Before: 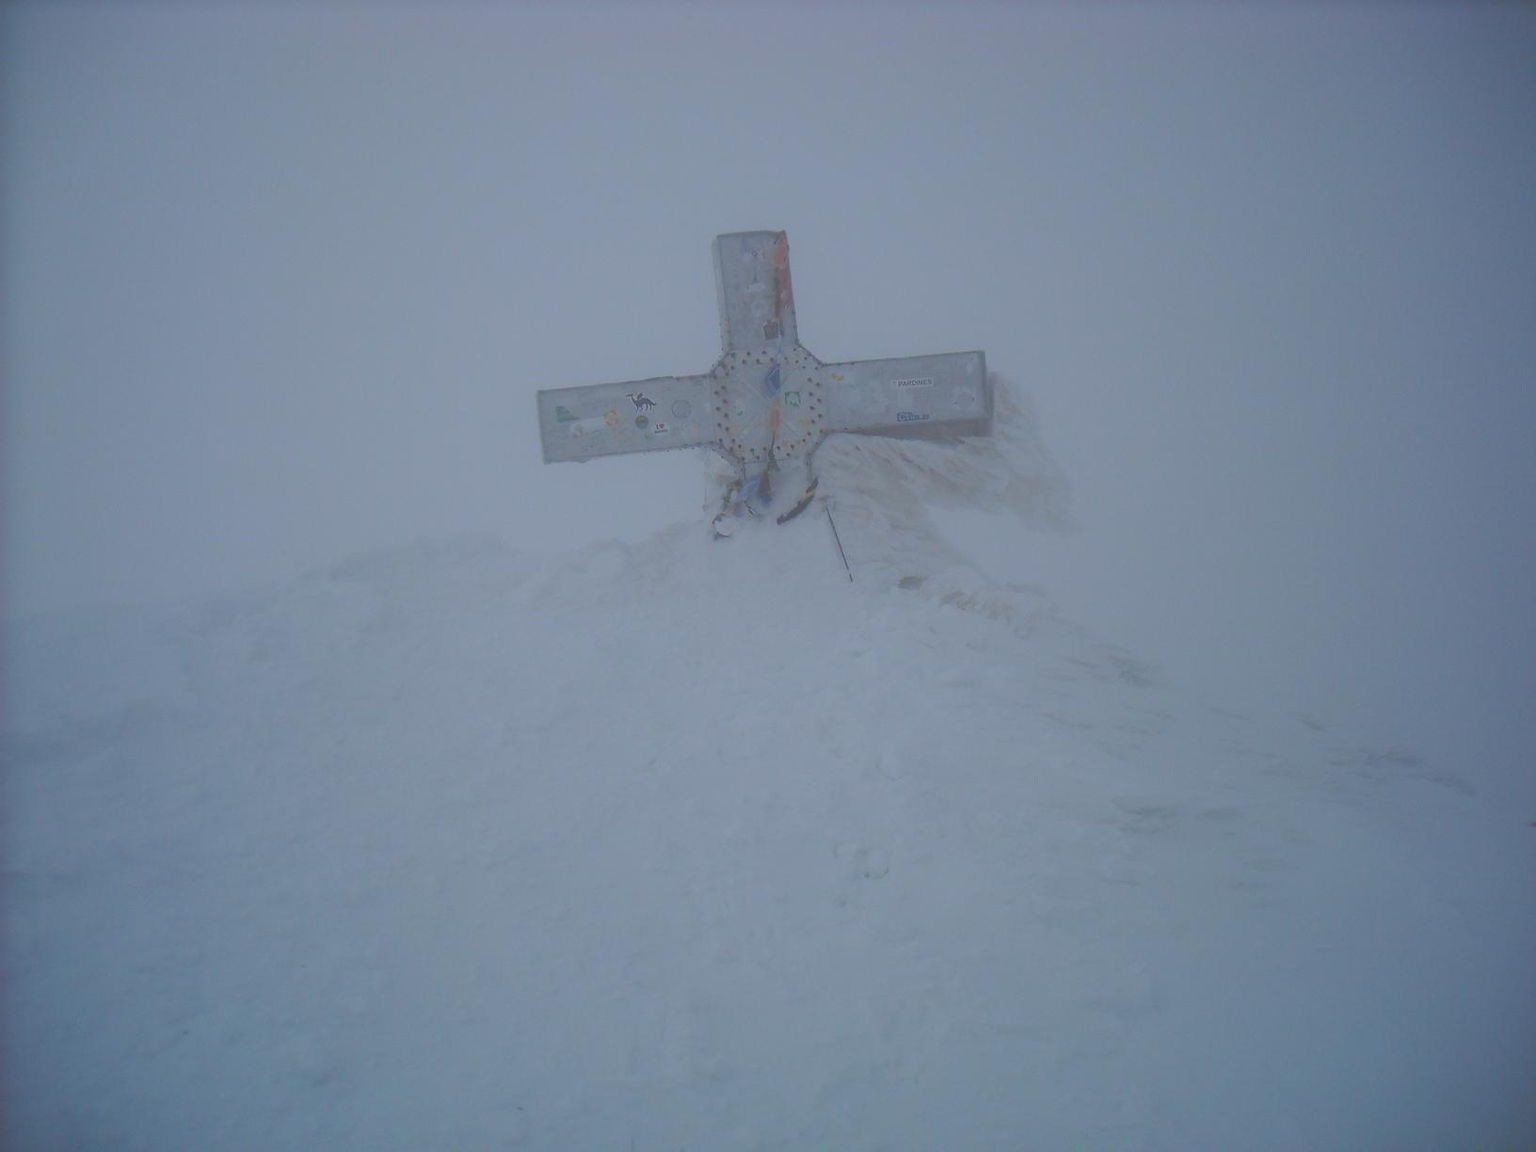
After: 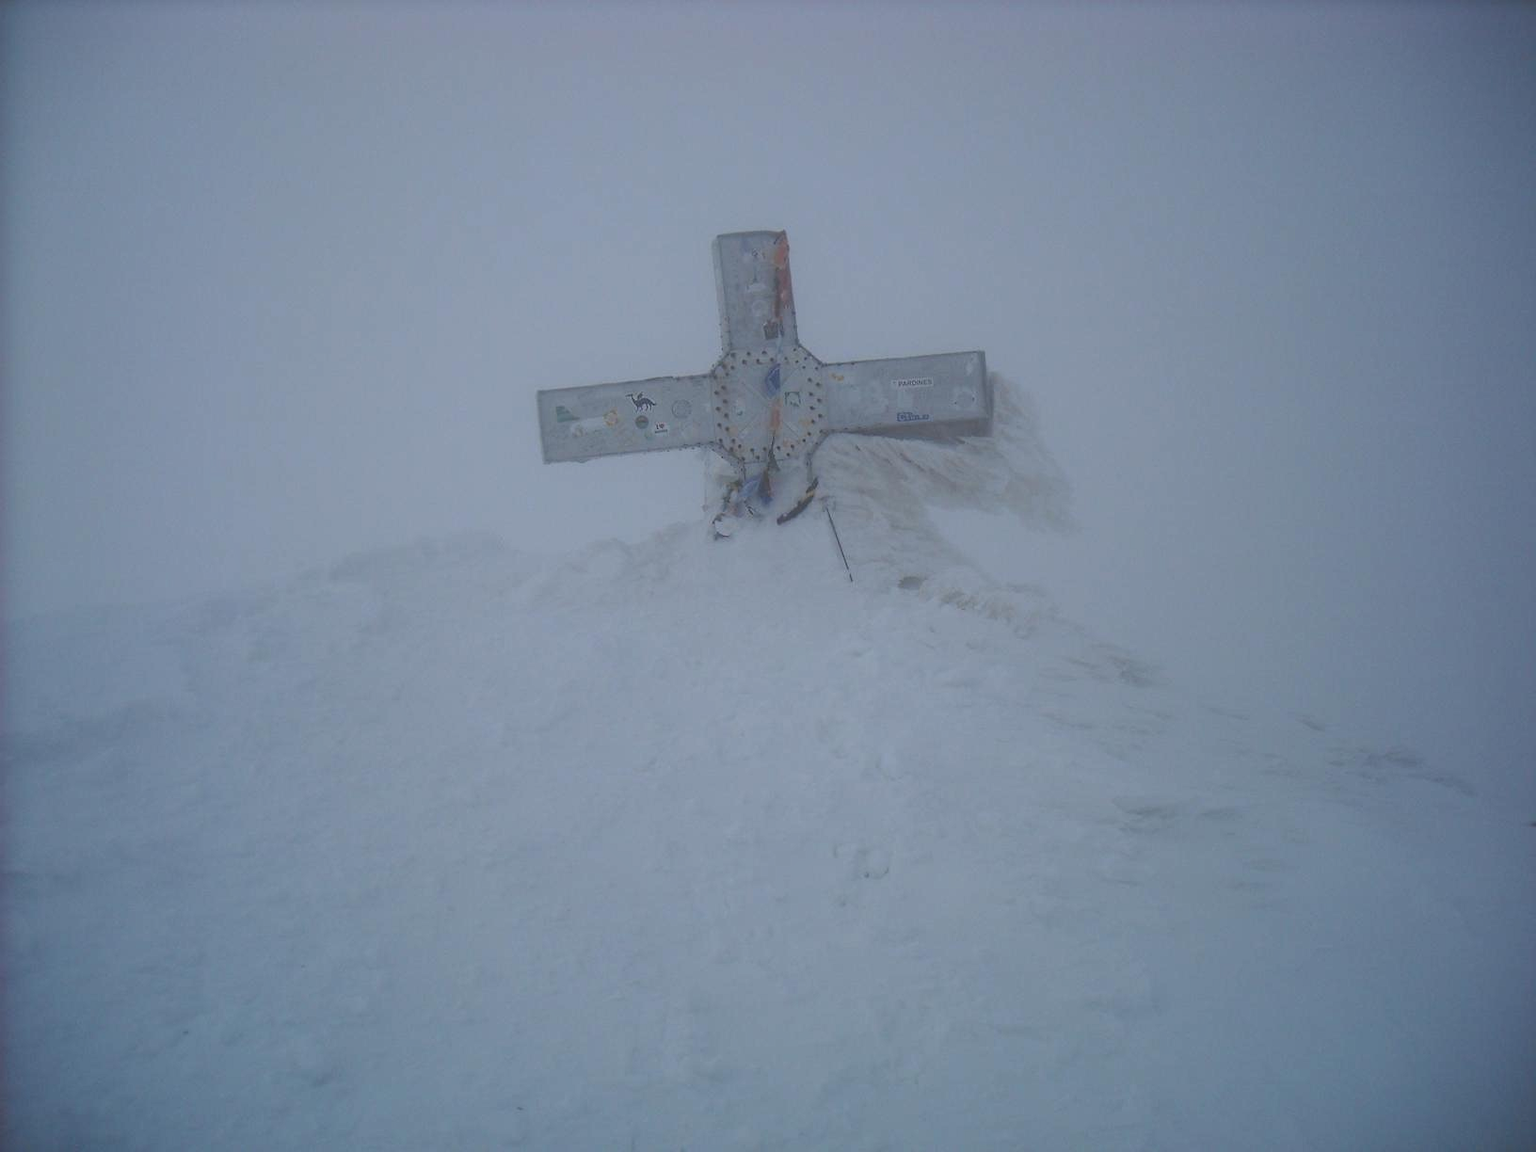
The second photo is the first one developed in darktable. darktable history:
local contrast: detail 134%, midtone range 0.747
